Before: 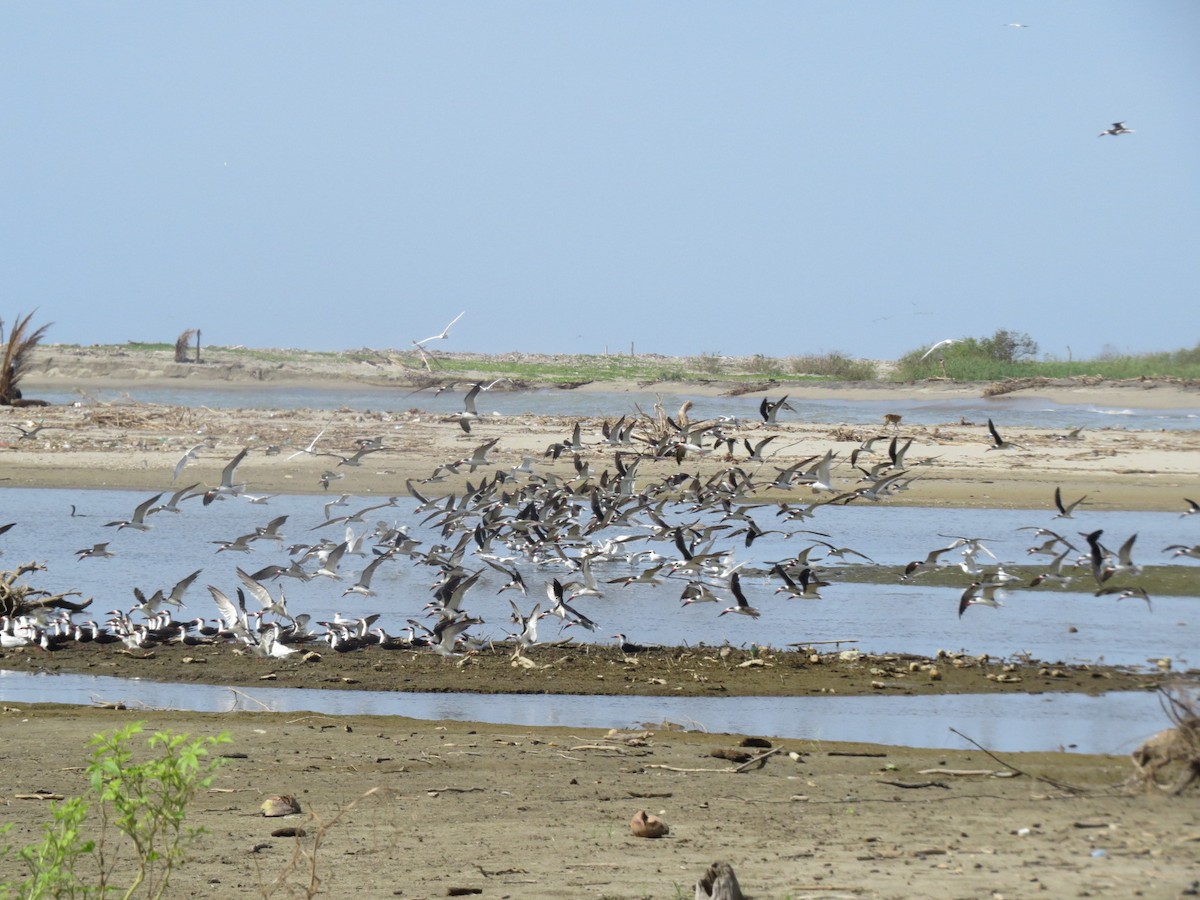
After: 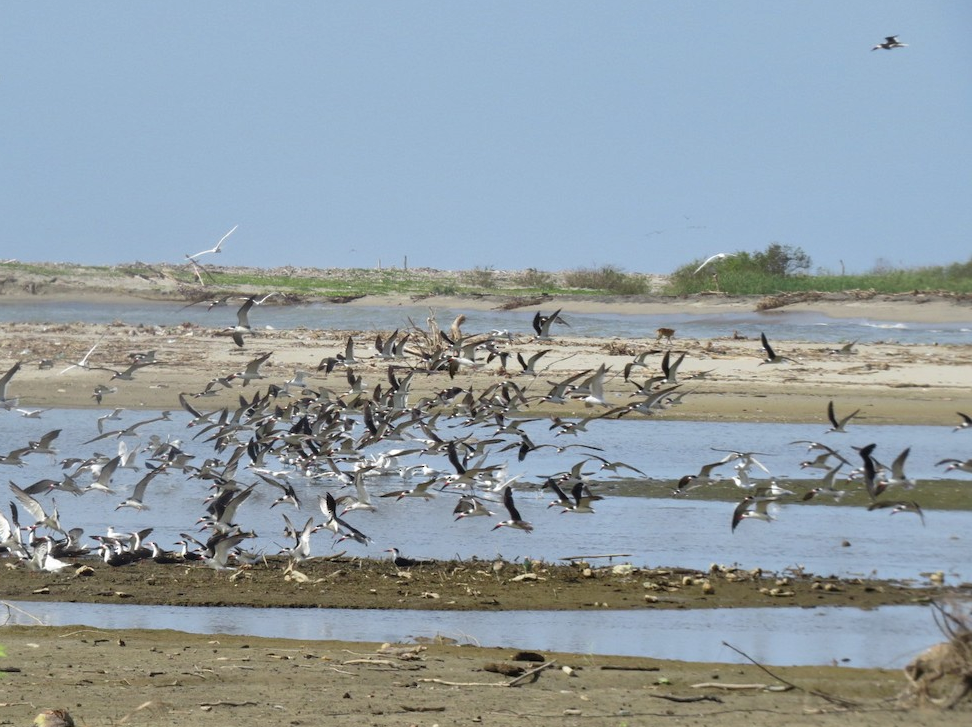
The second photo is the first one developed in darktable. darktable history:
shadows and highlights: soften with gaussian
crop: left 18.949%, top 9.614%, bottom 9.561%
